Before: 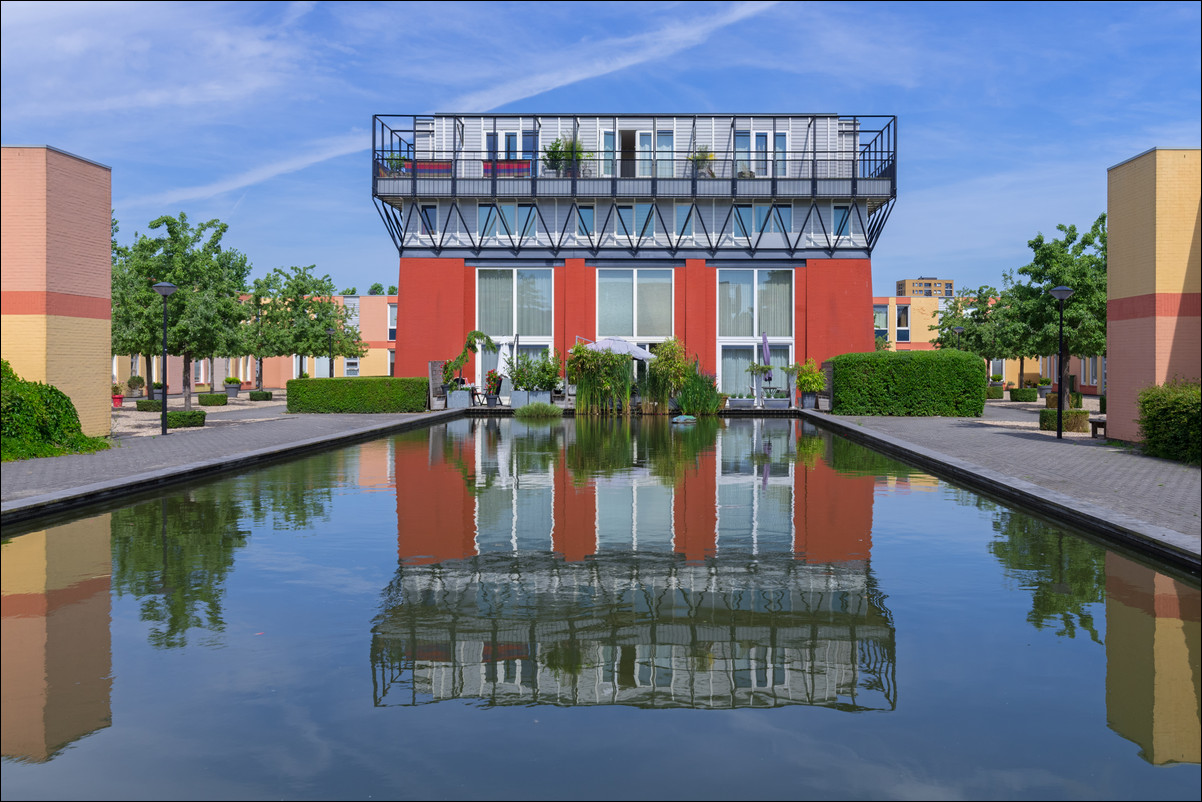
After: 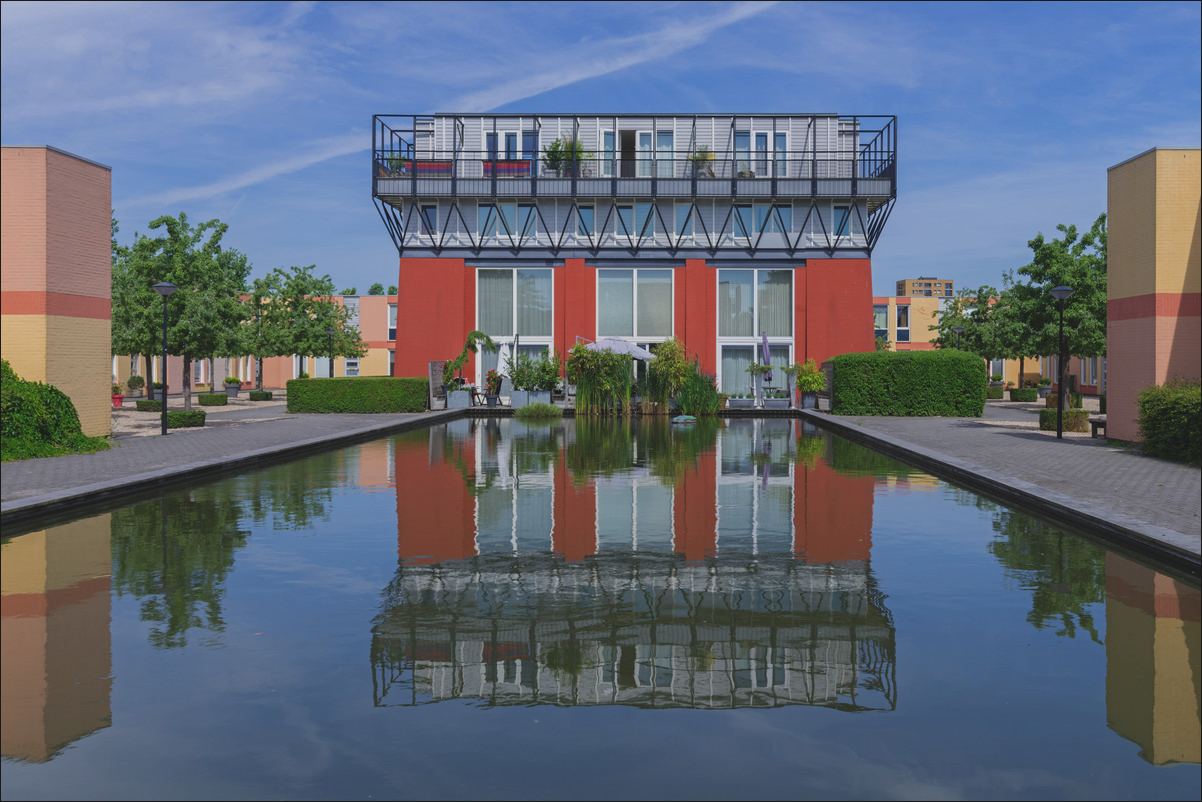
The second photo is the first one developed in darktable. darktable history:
exposure: black level correction -0.015, exposure -0.5 EV, compensate highlight preservation false
